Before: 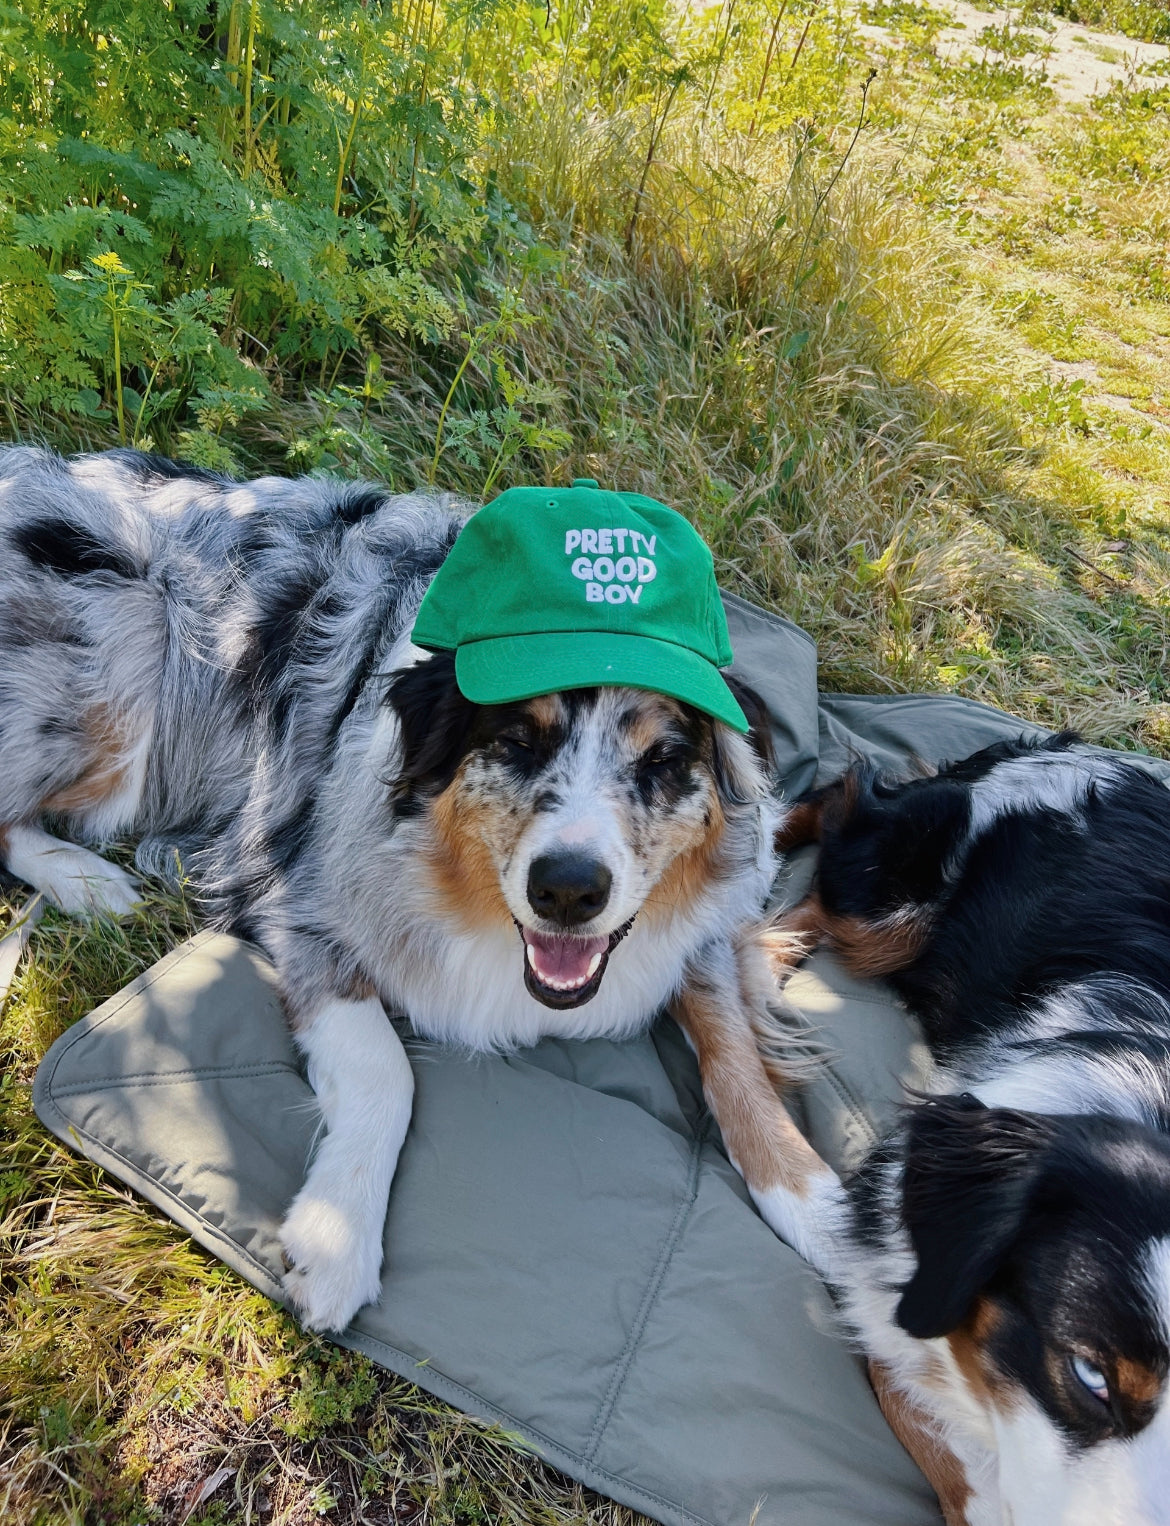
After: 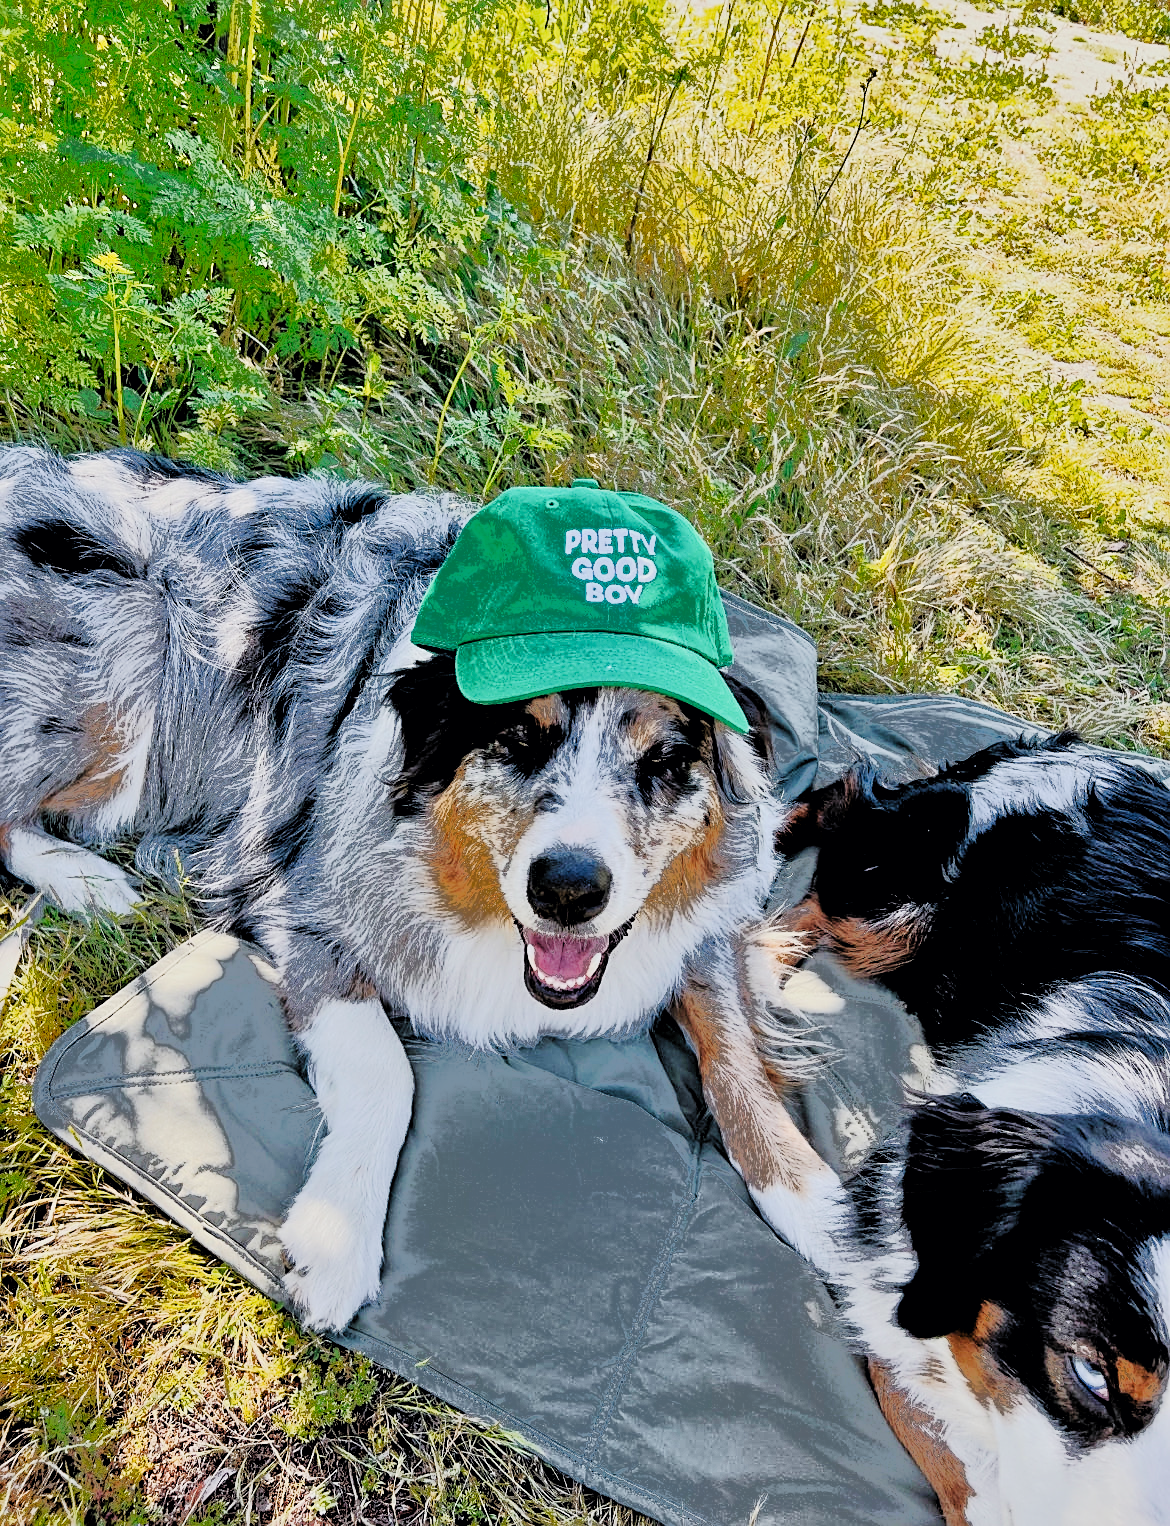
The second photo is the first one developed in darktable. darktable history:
filmic rgb: black relative exposure -7.65 EV, white relative exposure 4.56 EV, hardness 3.61, color science v6 (2022)
exposure: exposure -0.293 EV, compensate highlight preservation false
tone curve: curves: ch0 [(0, 0) (0.003, 0.002) (0.011, 0.009) (0.025, 0.019) (0.044, 0.031) (0.069, 0.04) (0.1, 0.059) (0.136, 0.092) (0.177, 0.134) (0.224, 0.192) (0.277, 0.262) (0.335, 0.348) (0.399, 0.446) (0.468, 0.554) (0.543, 0.646) (0.623, 0.731) (0.709, 0.807) (0.801, 0.867) (0.898, 0.931) (1, 1)], preserve colors none
fill light: exposure -0.73 EV, center 0.69, width 2.2
tone equalizer: -8 EV 2 EV, -7 EV 2 EV, -6 EV 2 EV, -5 EV 2 EV, -4 EV 2 EV, -3 EV 1.5 EV, -2 EV 1 EV, -1 EV 0.5 EV
rgb levels: levels [[0.034, 0.472, 0.904], [0, 0.5, 1], [0, 0.5, 1]]
sharpen: on, module defaults
